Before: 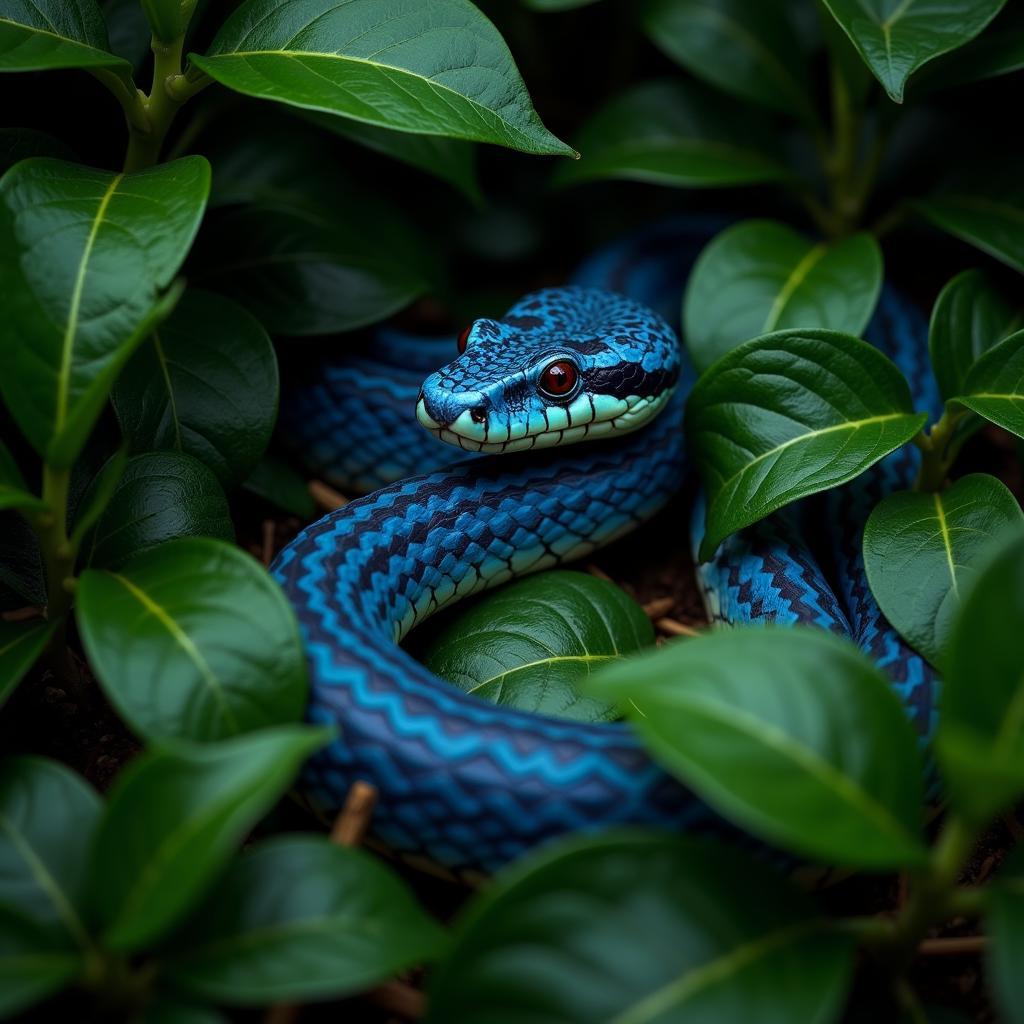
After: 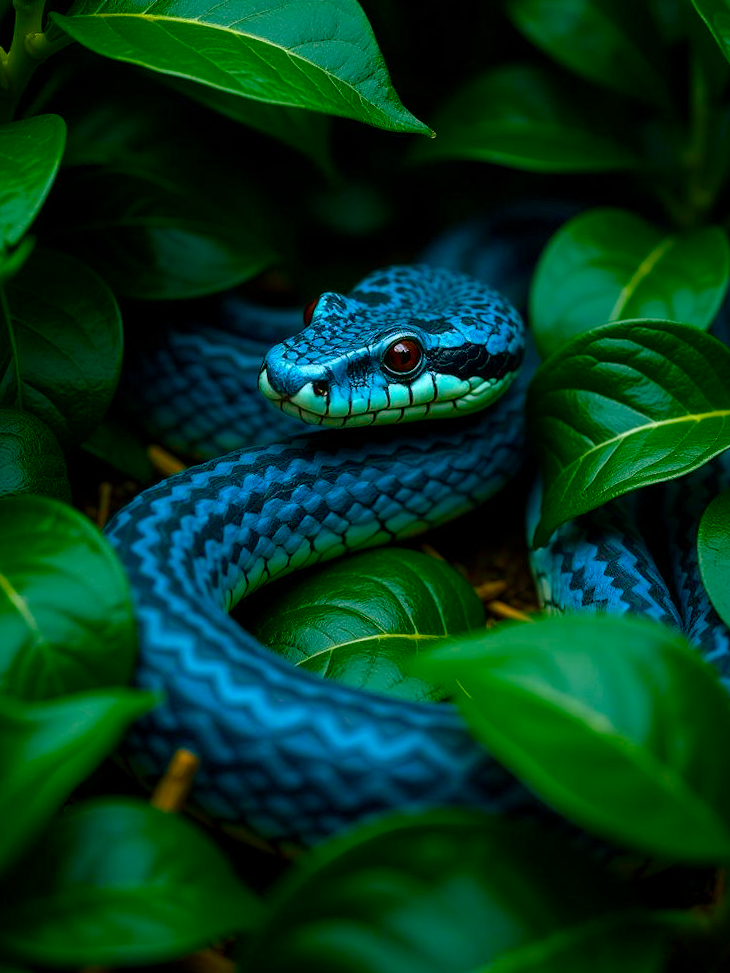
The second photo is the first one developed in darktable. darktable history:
crop and rotate: angle -2.99°, left 14.221%, top 0.044%, right 10.789%, bottom 0.073%
color balance rgb: shadows lift › chroma 11.935%, shadows lift › hue 133.93°, perceptual saturation grading › global saturation 45.01%, perceptual saturation grading › highlights -25.296%, perceptual saturation grading › shadows 49.399%
